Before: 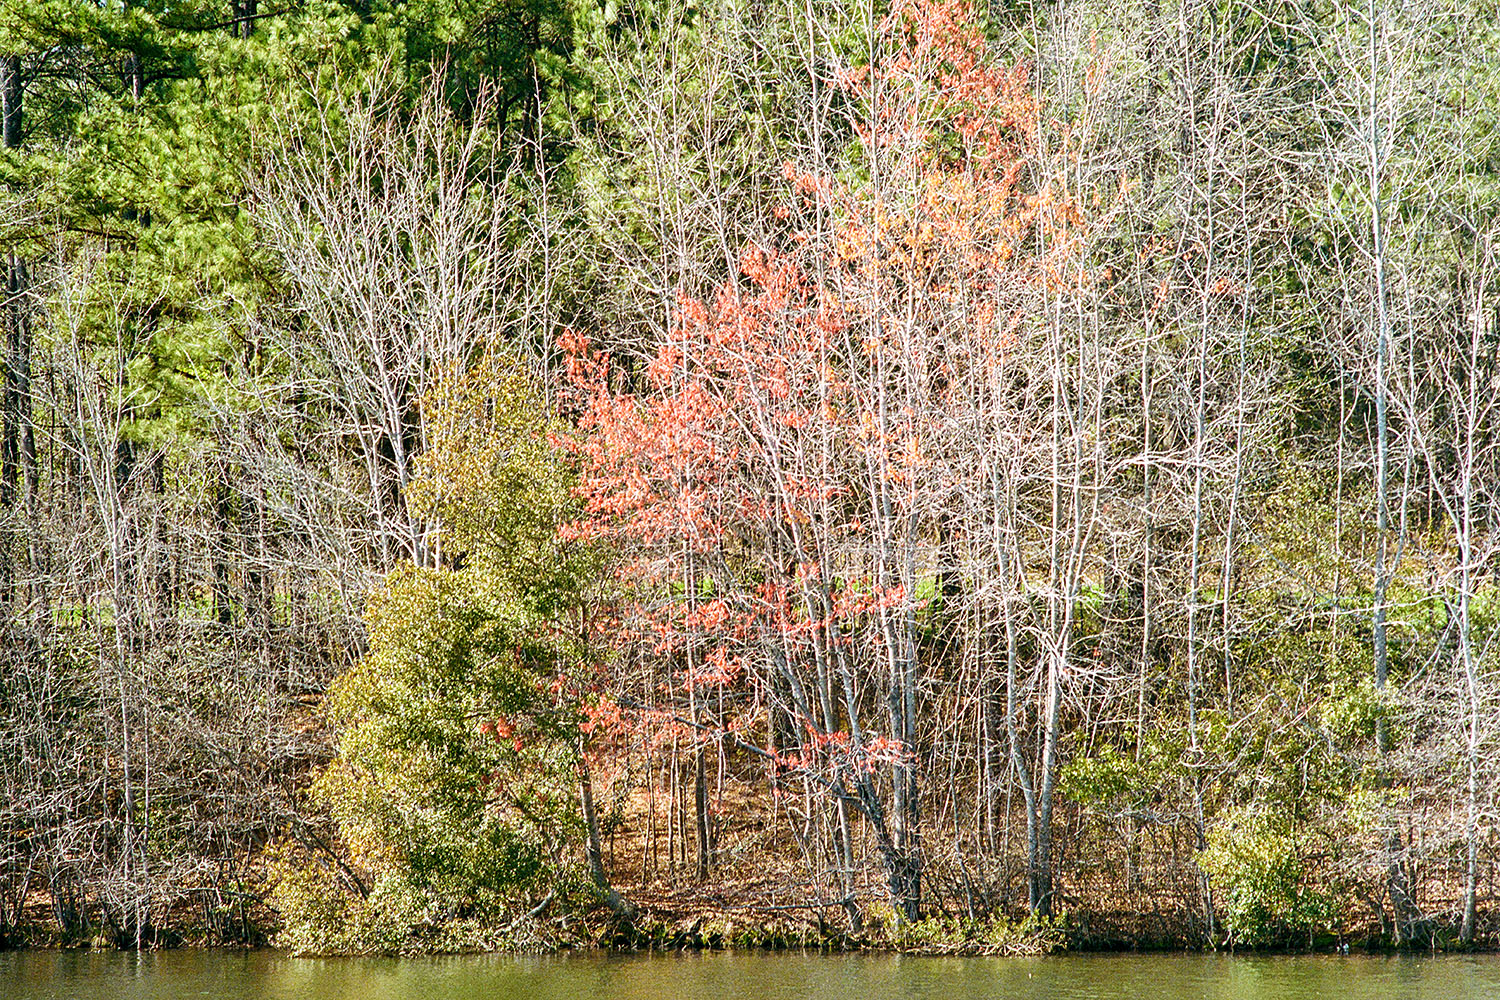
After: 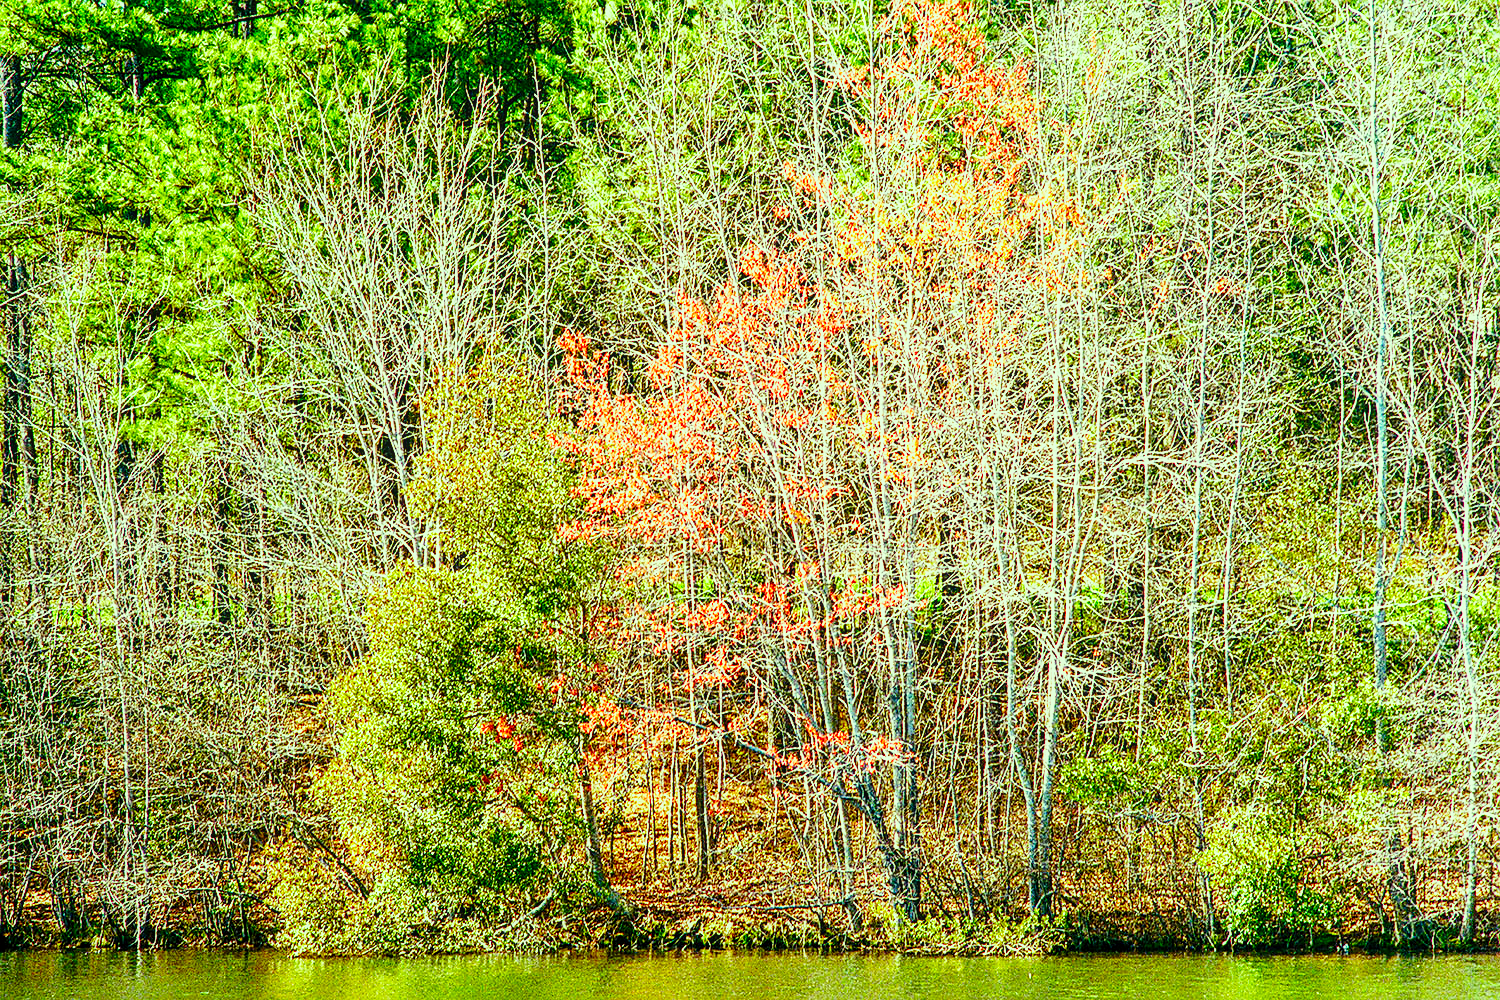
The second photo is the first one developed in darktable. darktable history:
sharpen: radius 1.496, amount 0.406, threshold 1.264
base curve: curves: ch0 [(0, 0) (0.028, 0.03) (0.121, 0.232) (0.46, 0.748) (0.859, 0.968) (1, 1)], preserve colors none
local contrast: on, module defaults
color correction: highlights a* -10.85, highlights b* 9.84, saturation 1.71
